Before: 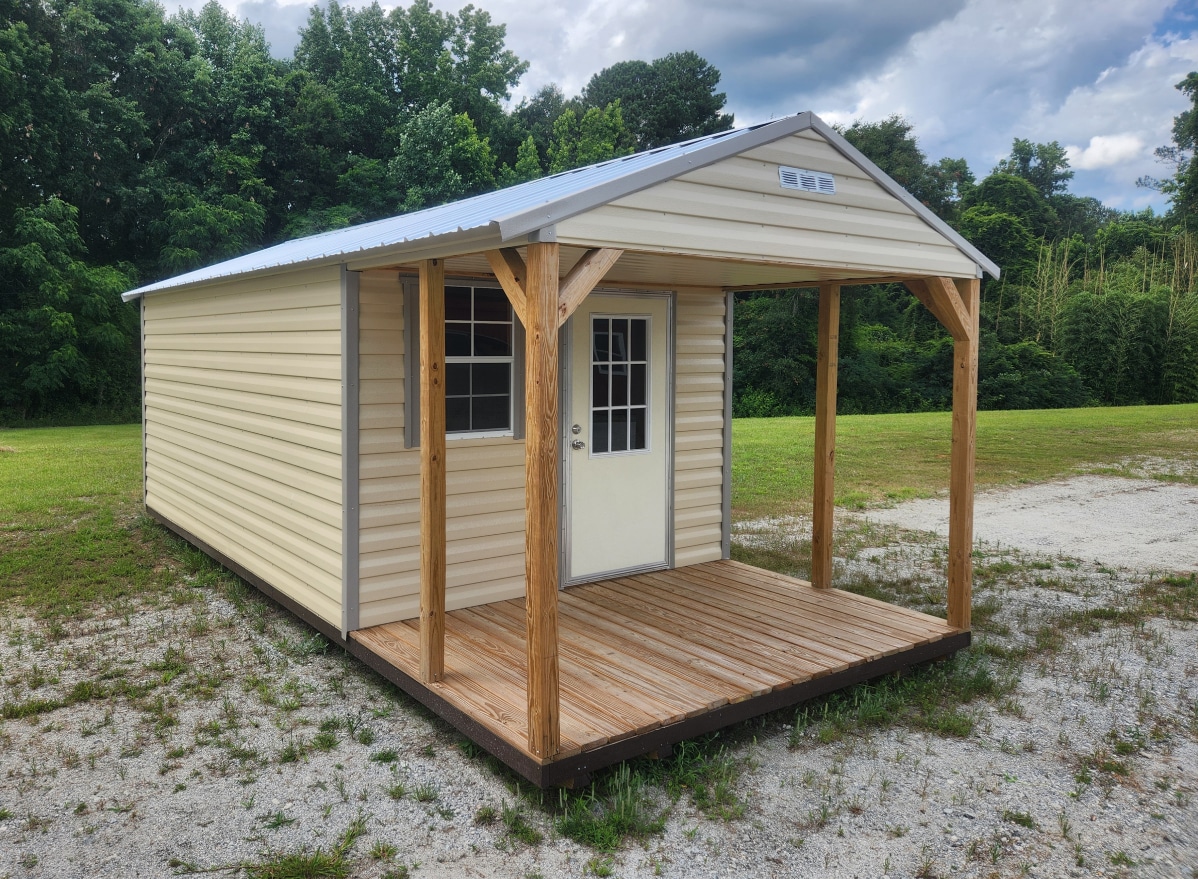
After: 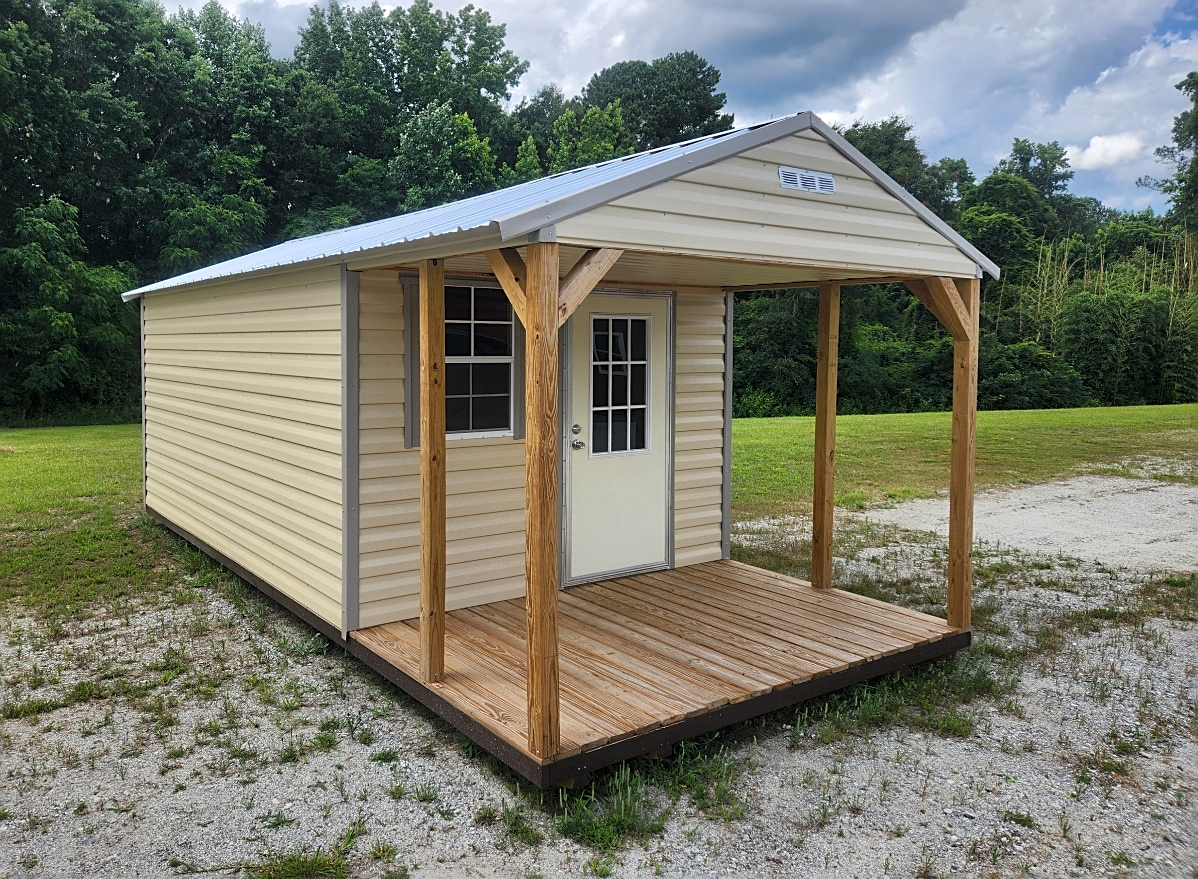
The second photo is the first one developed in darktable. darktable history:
sharpen: on, module defaults
levels: levels [0.026, 0.507, 0.987]
